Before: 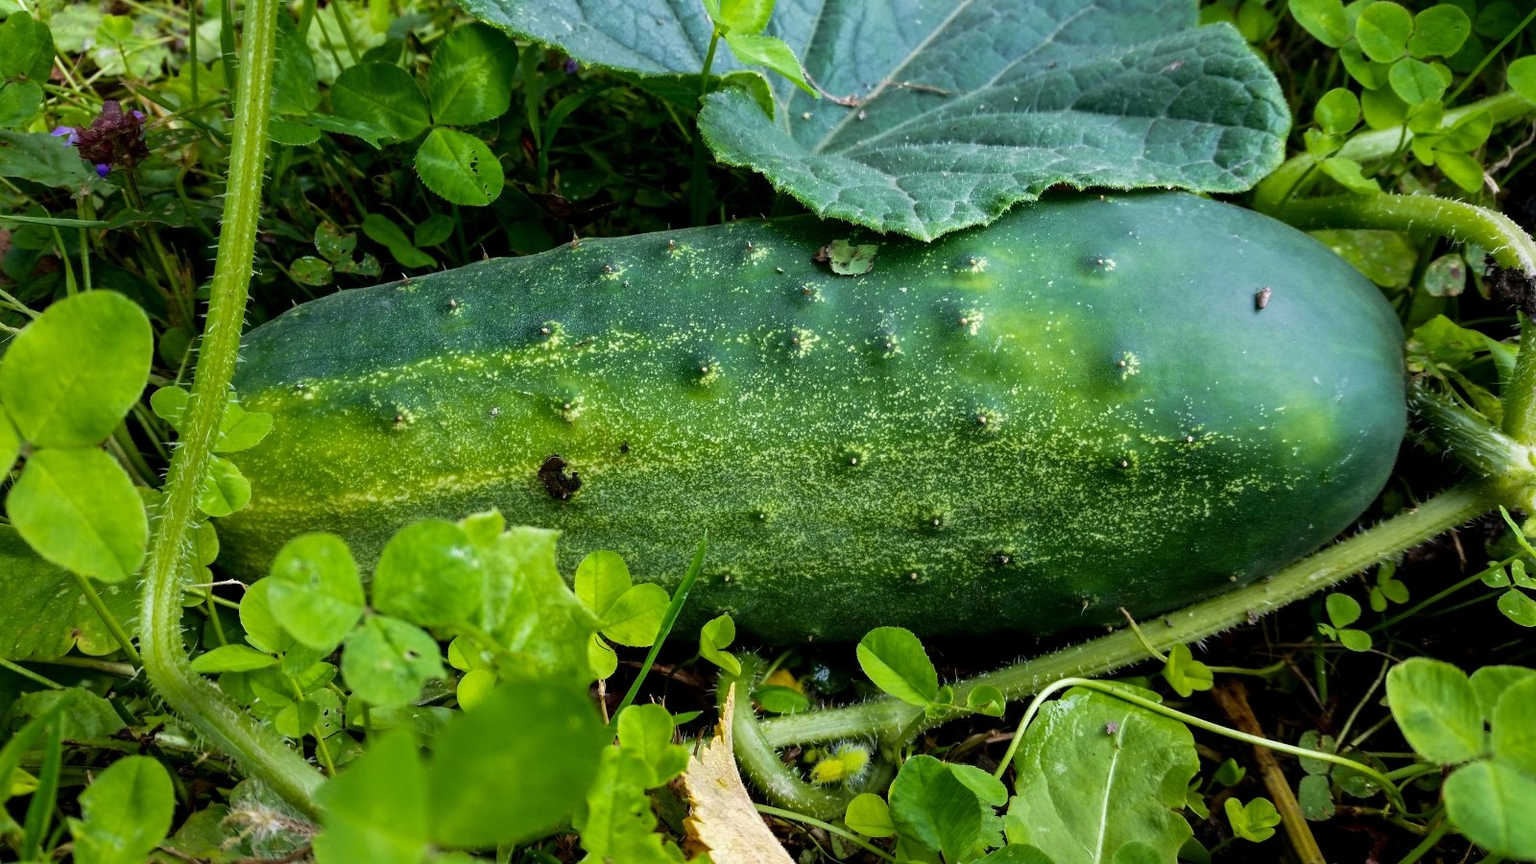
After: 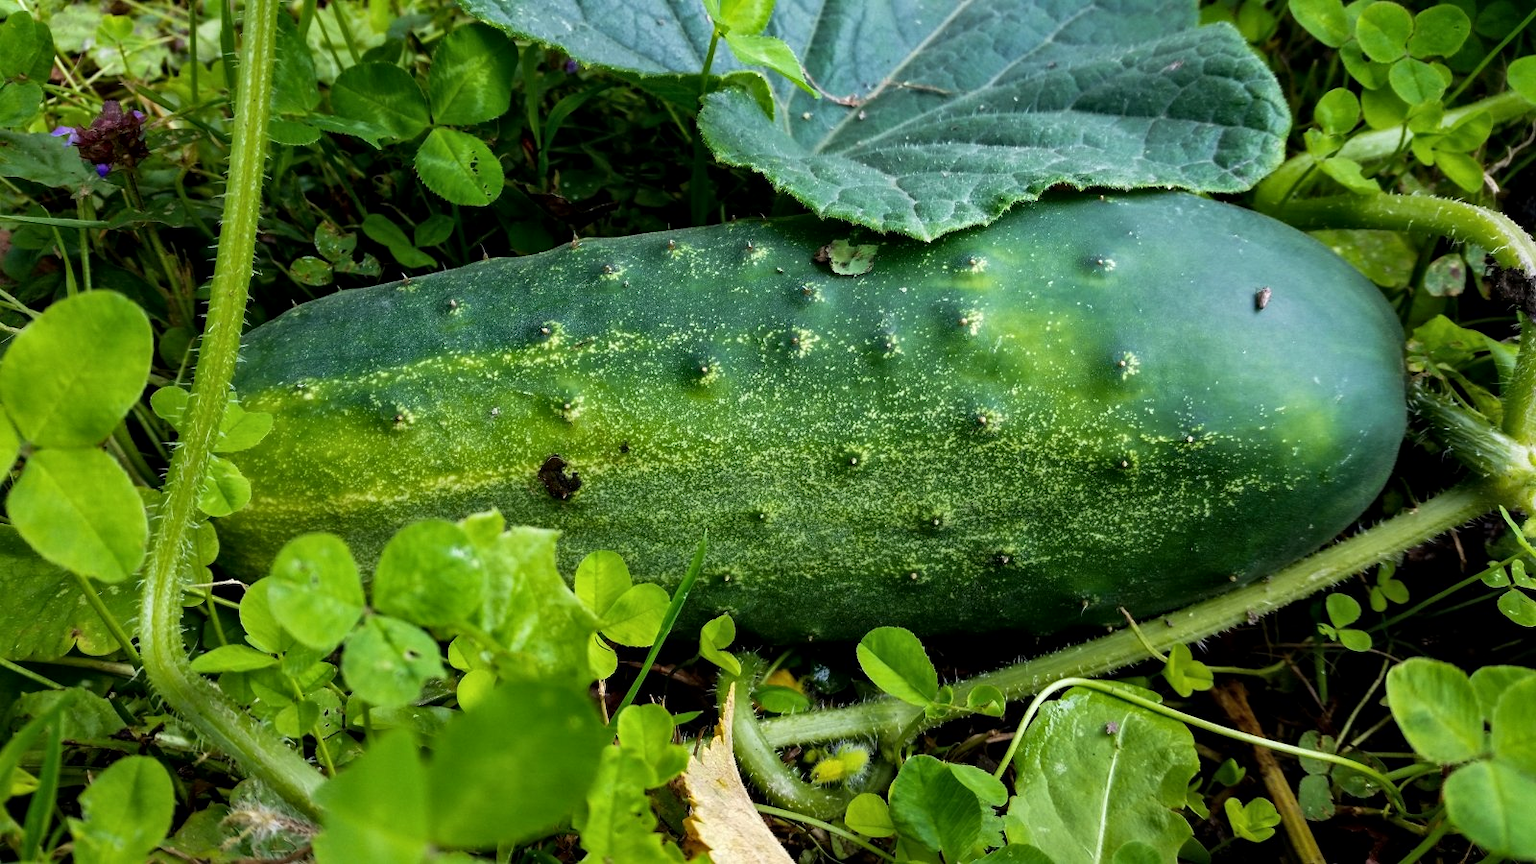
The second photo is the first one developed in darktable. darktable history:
local contrast: mode bilateral grid, contrast 19, coarseness 51, detail 120%, midtone range 0.2
